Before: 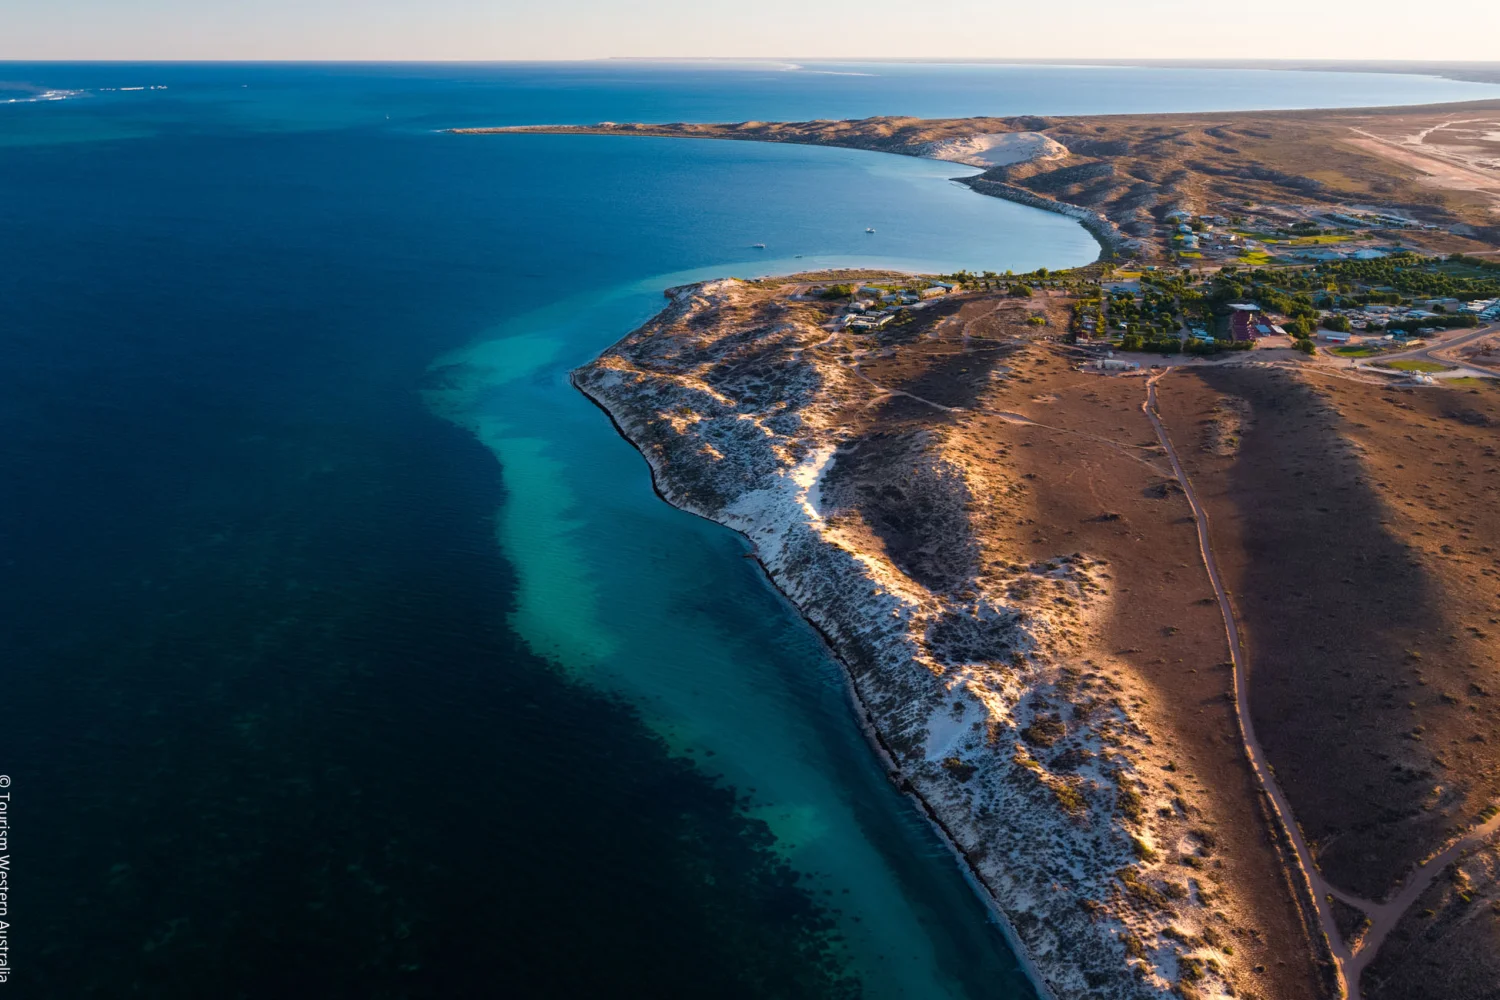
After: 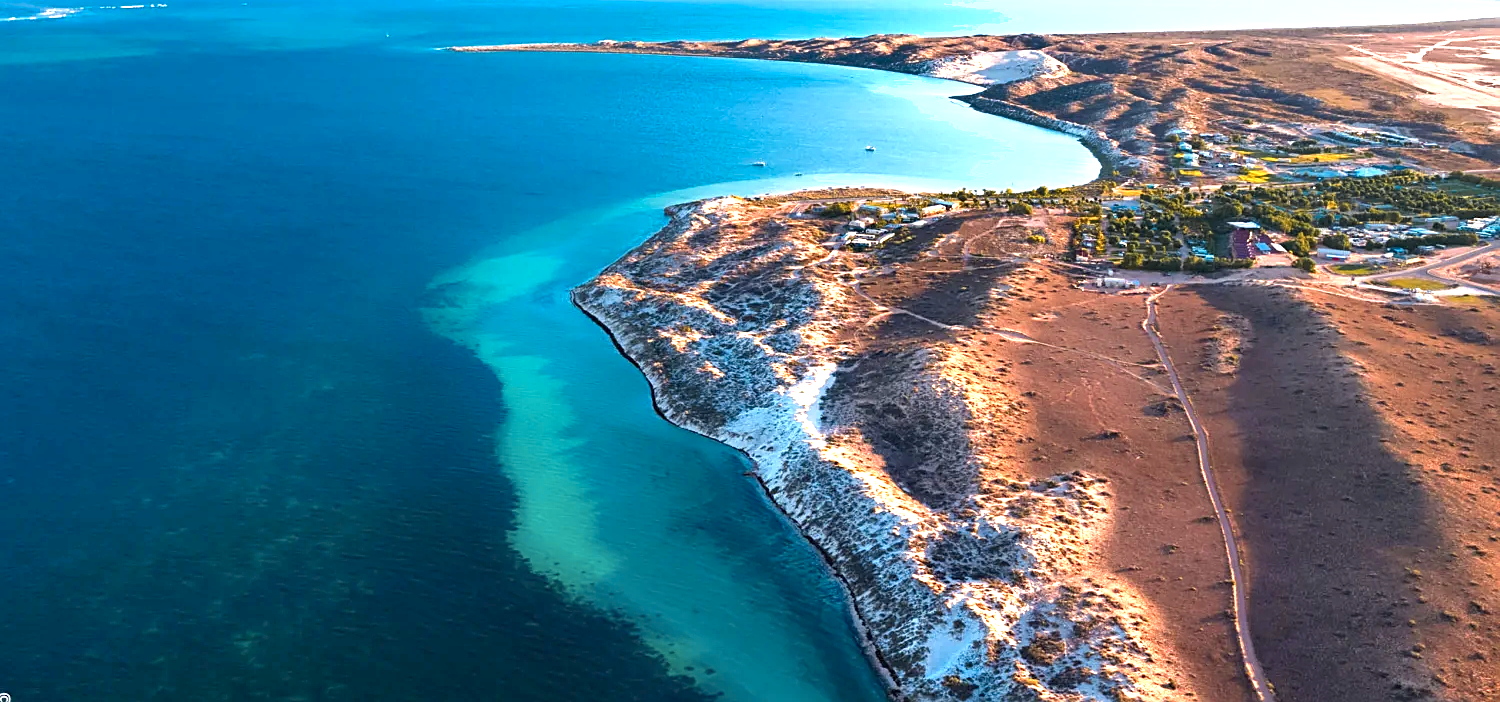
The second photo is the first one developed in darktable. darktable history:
sharpen: on, module defaults
crop and rotate: top 8.27%, bottom 21.512%
exposure: black level correction 0, exposure 1.389 EV, compensate highlight preservation false
shadows and highlights: low approximation 0.01, soften with gaussian
color zones: curves: ch1 [(0.29, 0.492) (0.373, 0.185) (0.509, 0.481)]; ch2 [(0.25, 0.462) (0.749, 0.457)]
